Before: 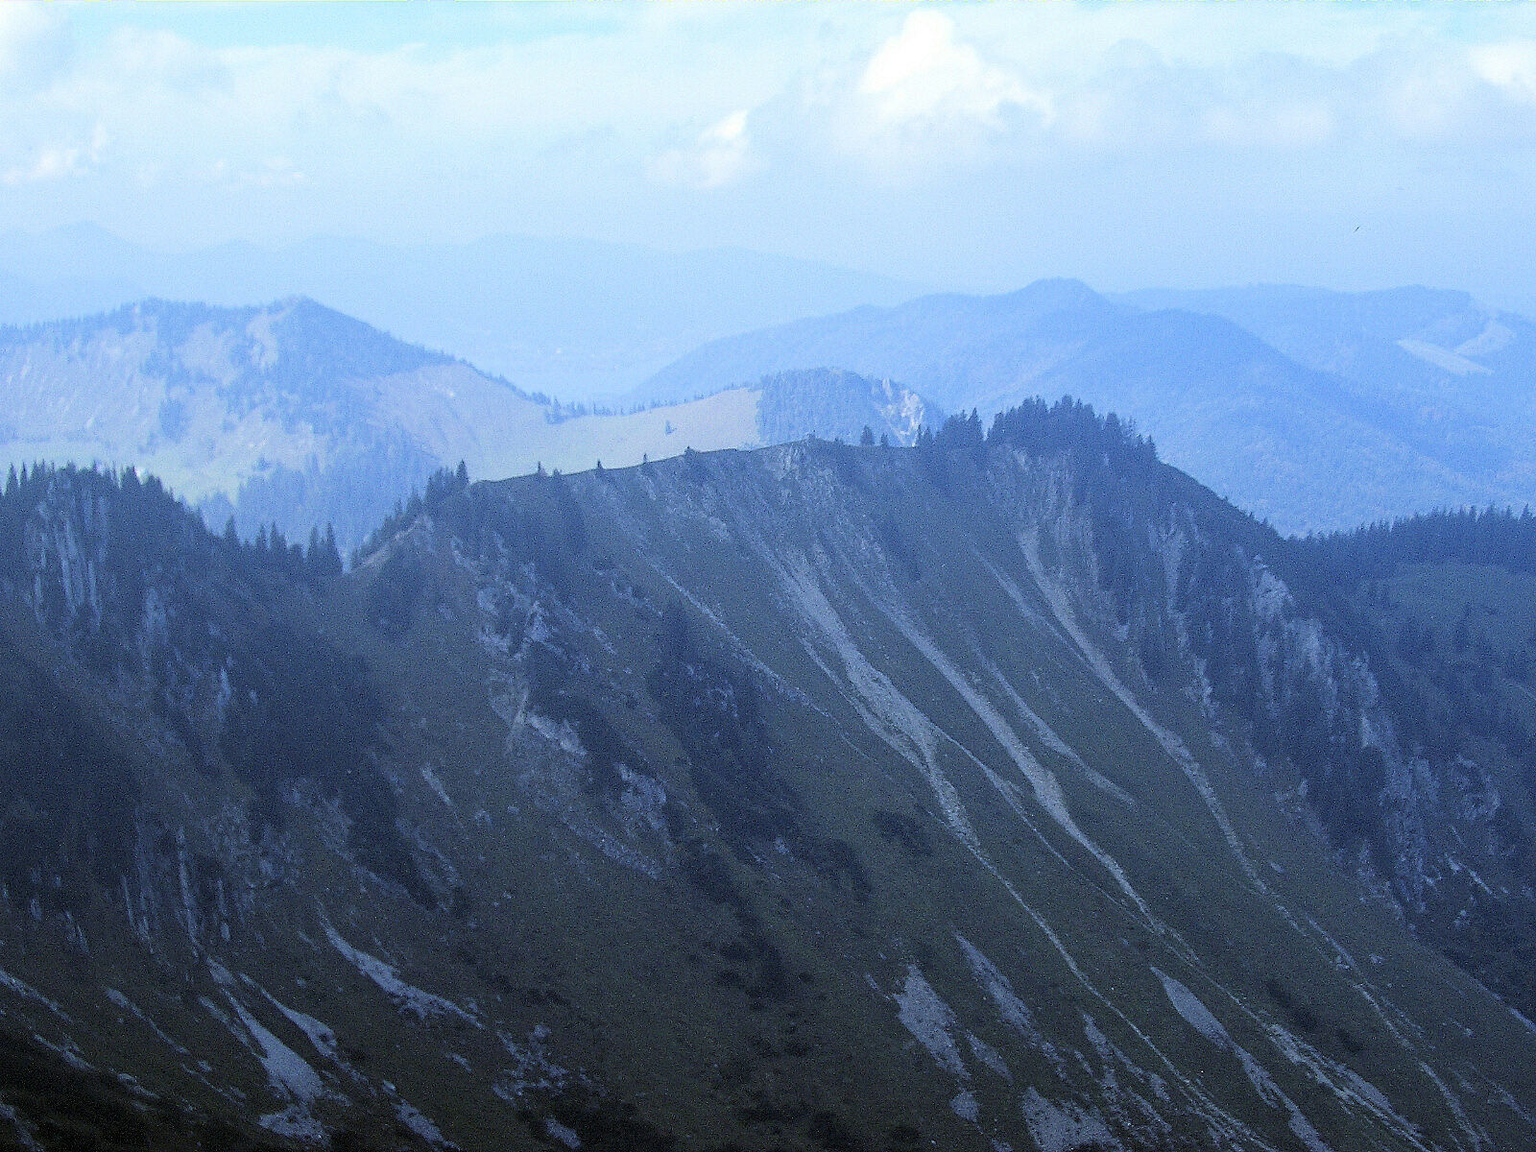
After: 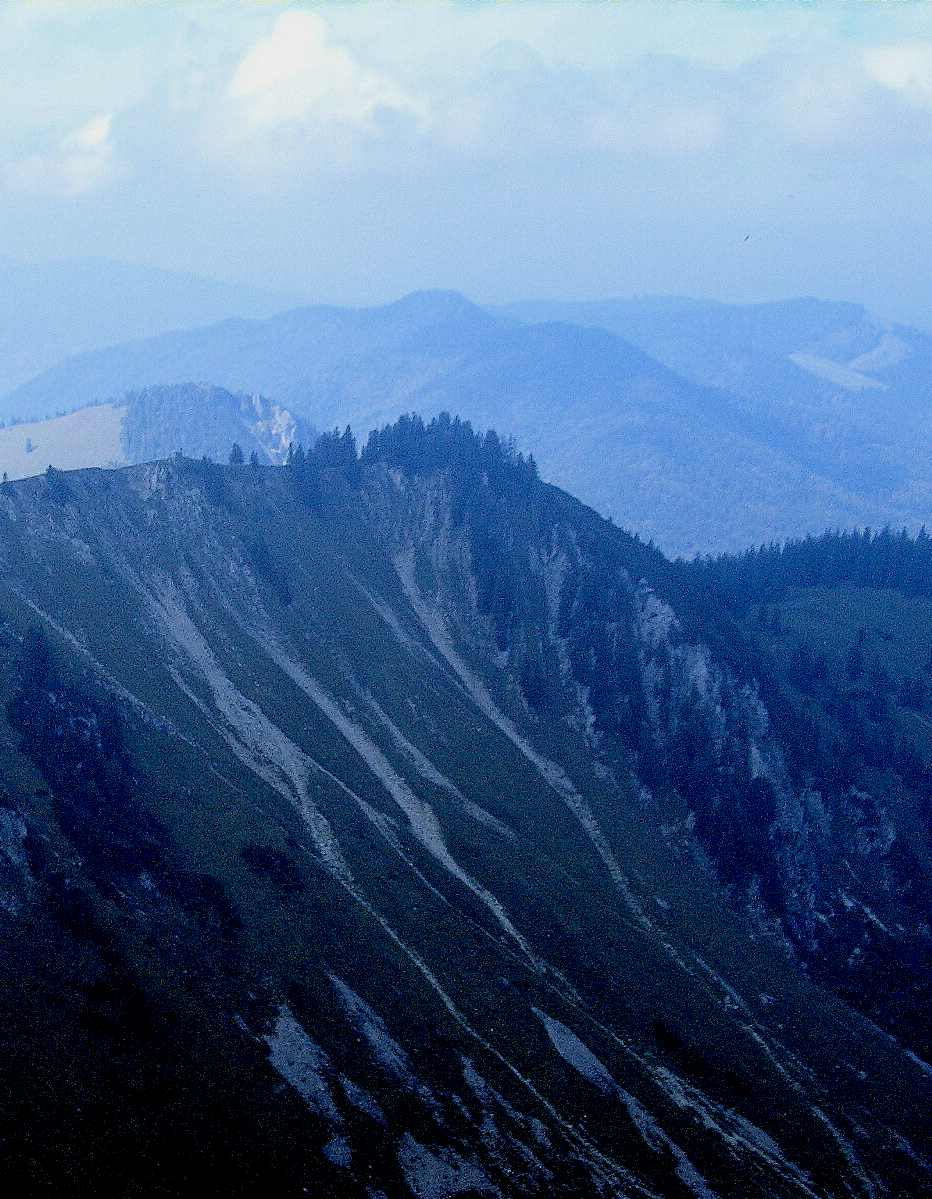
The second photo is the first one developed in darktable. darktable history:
crop: left 41.701%
exposure: black level correction 0.045, exposure -0.234 EV, compensate exposure bias true, compensate highlight preservation false
